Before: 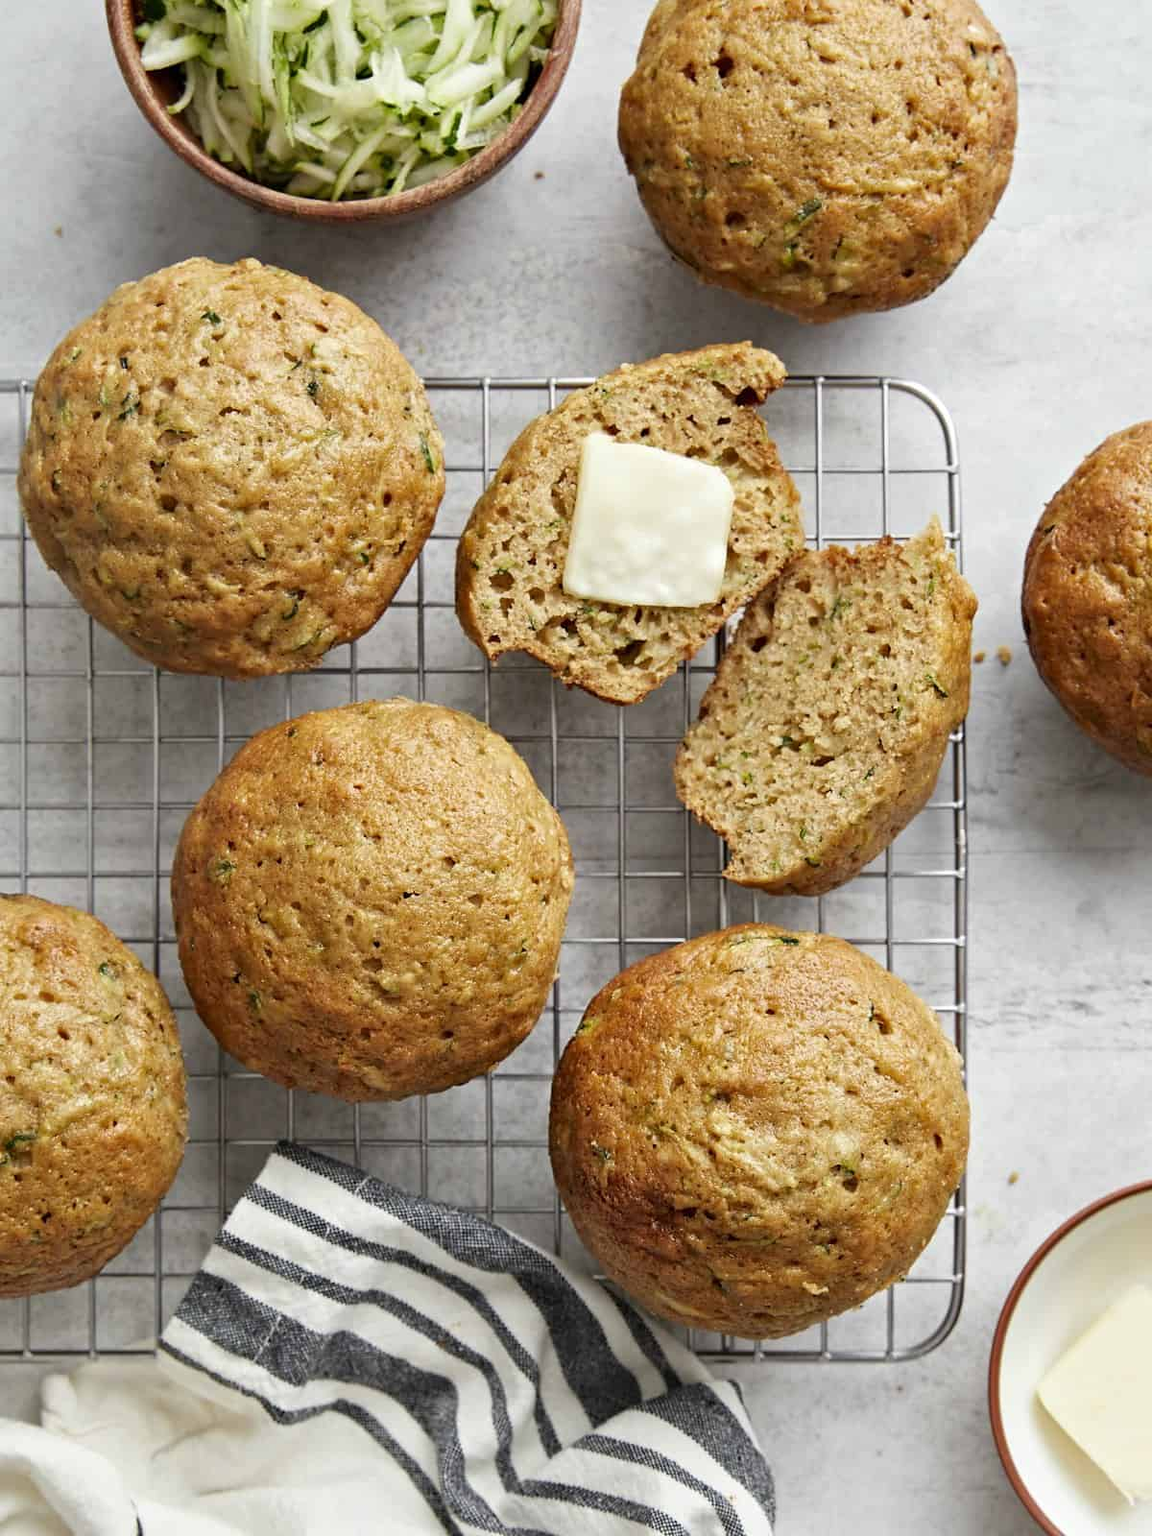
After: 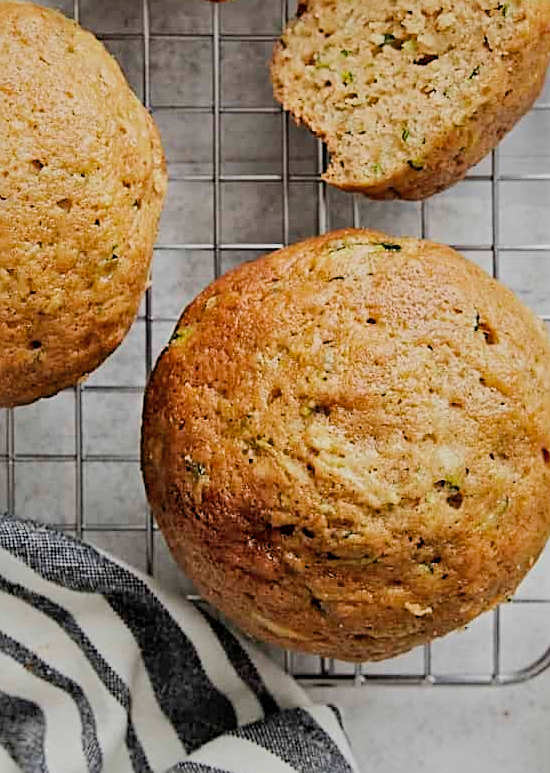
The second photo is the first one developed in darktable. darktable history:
shadows and highlights: on, module defaults
sharpen: on, module defaults
filmic rgb: black relative exposure -7.65 EV, white relative exposure 4.56 EV, hardness 3.61
tone equalizer: -8 EV -0.417 EV, -7 EV -0.389 EV, -6 EV -0.333 EV, -5 EV -0.222 EV, -3 EV 0.222 EV, -2 EV 0.333 EV, -1 EV 0.389 EV, +0 EV 0.417 EV, edges refinement/feathering 500, mask exposure compensation -1.57 EV, preserve details no
crop: left 35.976%, top 45.819%, right 18.162%, bottom 5.807%
